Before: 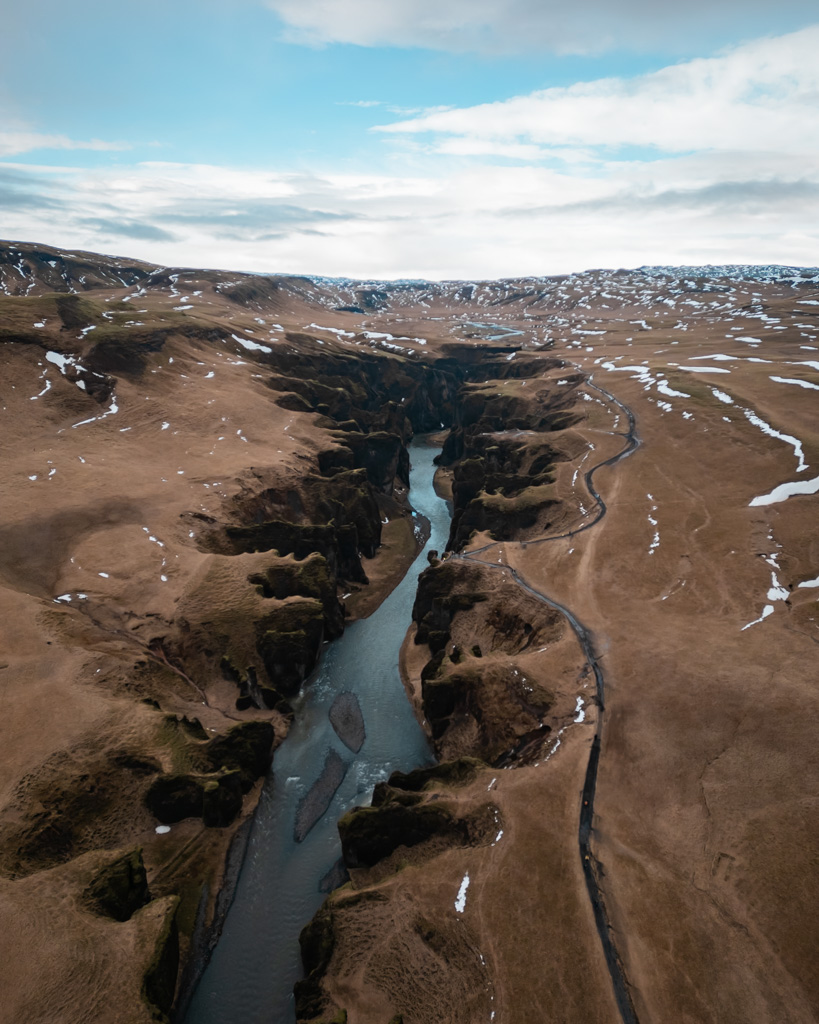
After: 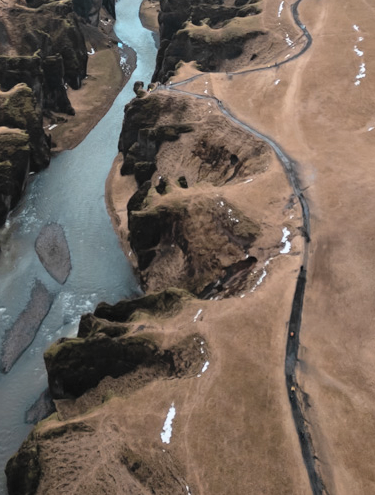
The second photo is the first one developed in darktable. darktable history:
global tonemap: drago (0.7, 100)
crop: left 35.976%, top 45.819%, right 18.162%, bottom 5.807%
